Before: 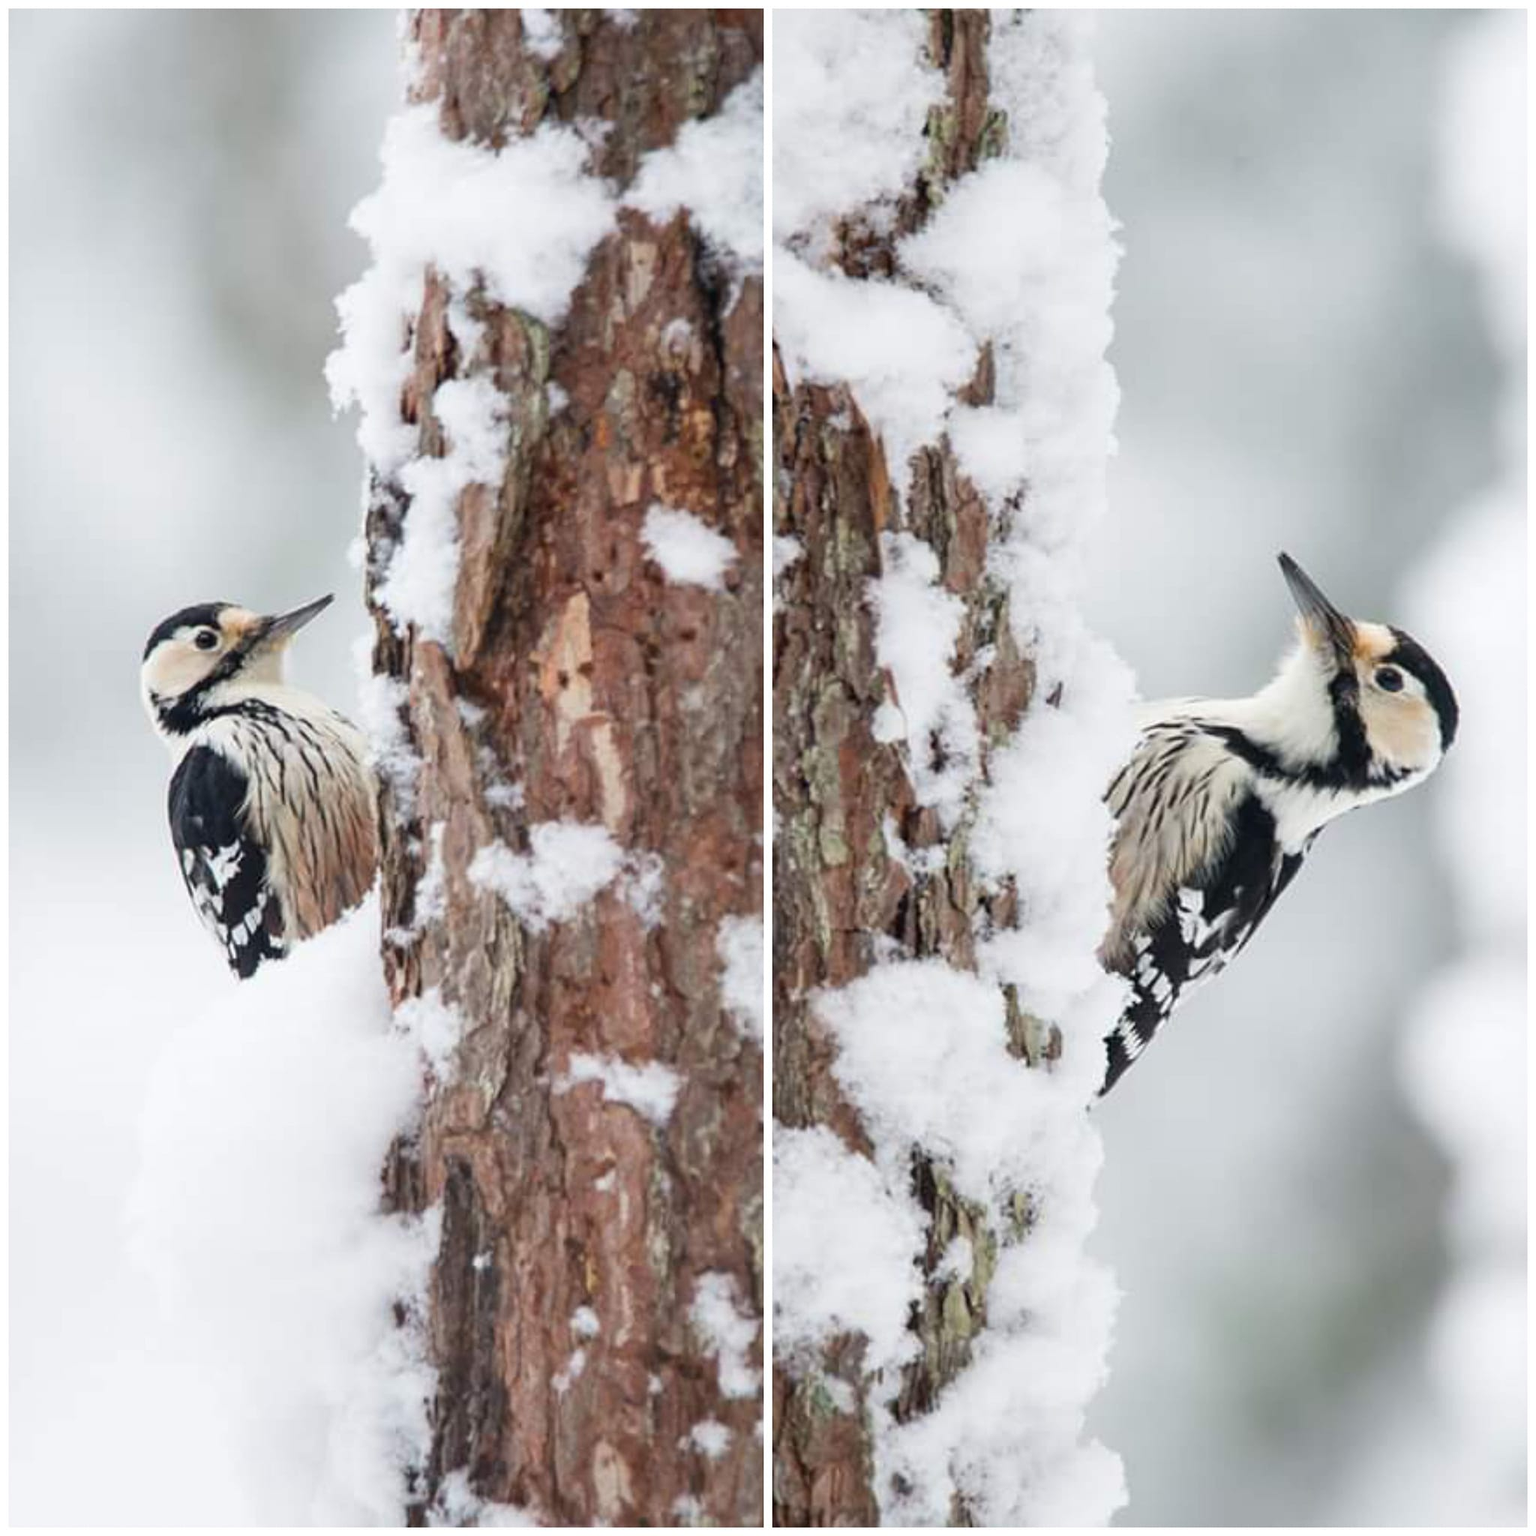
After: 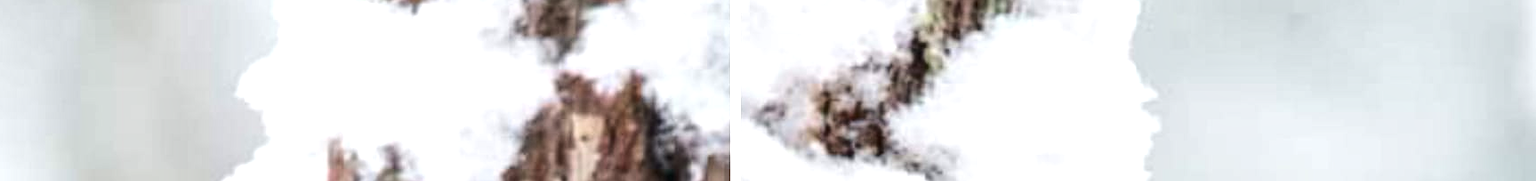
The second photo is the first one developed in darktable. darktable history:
local contrast: on, module defaults
exposure: compensate highlight preservation false
crop and rotate: left 9.644%, top 9.491%, right 6.021%, bottom 80.509%
tone equalizer: -8 EV 0.001 EV, -7 EV -0.002 EV, -6 EV 0.002 EV, -5 EV -0.03 EV, -4 EV -0.116 EV, -3 EV -0.169 EV, -2 EV 0.24 EV, -1 EV 0.702 EV, +0 EV 0.493 EV
